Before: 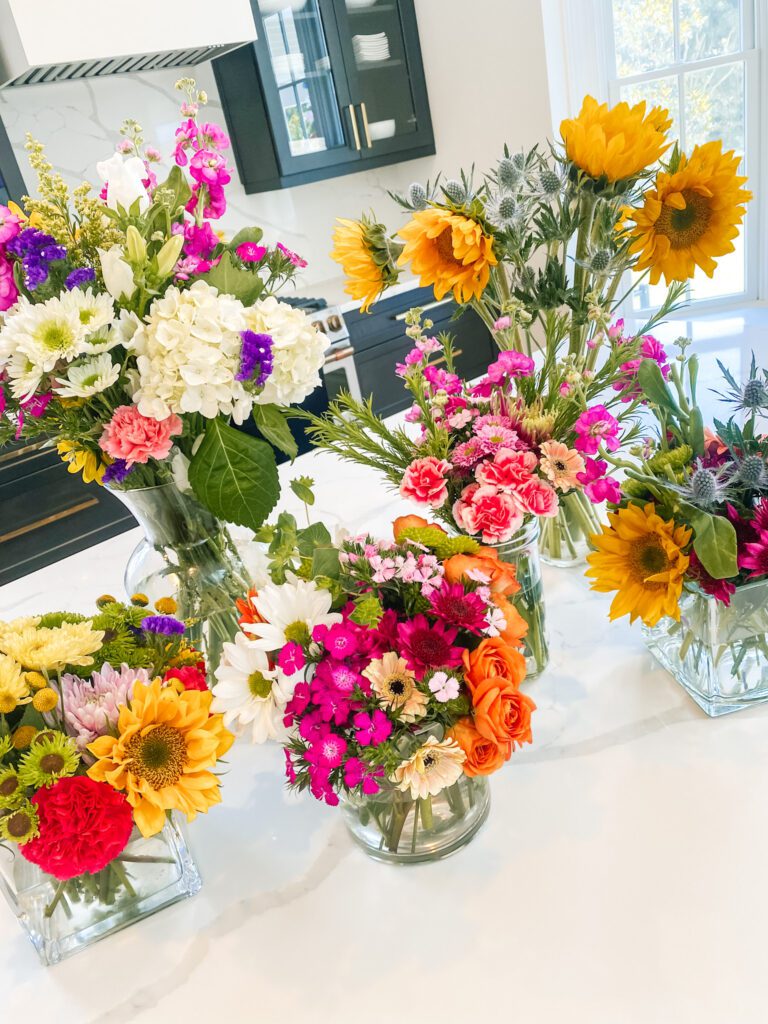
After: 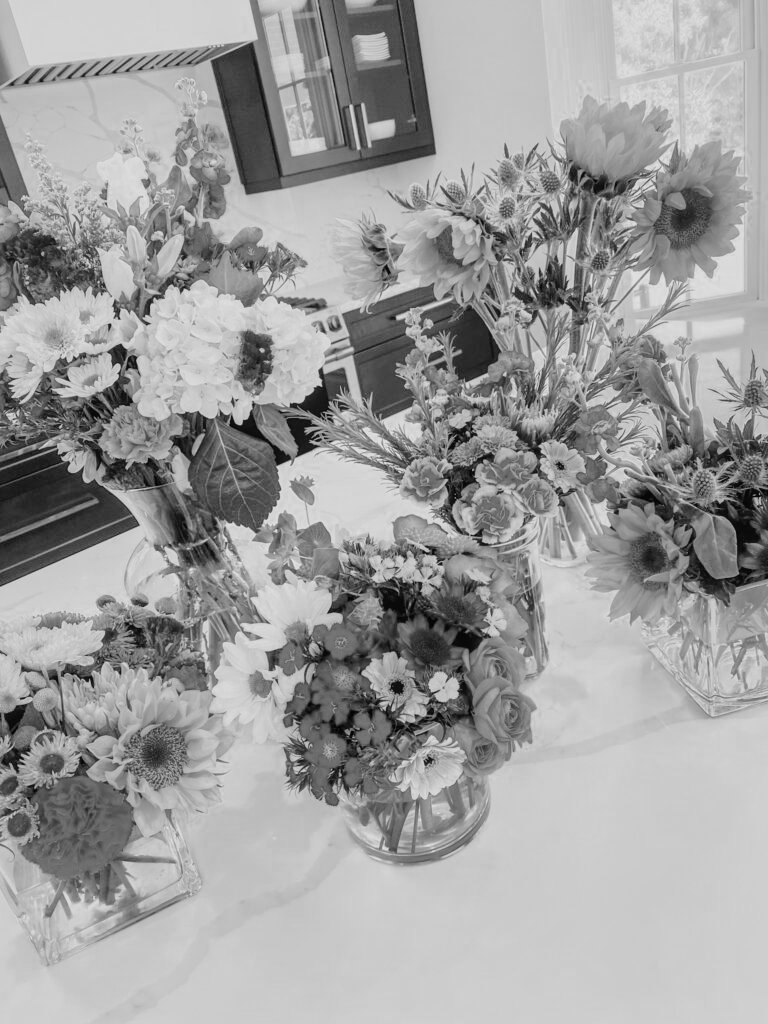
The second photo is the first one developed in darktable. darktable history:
local contrast: detail 110%
exposure: black level correction 0, exposure 0.7 EV, compensate exposure bias true, compensate highlight preservation false
contrast brightness saturation: brightness -0.25, saturation 0.2
filmic rgb: black relative exposure -7.15 EV, white relative exposure 5.36 EV, hardness 3.02
shadows and highlights: on, module defaults
color balance rgb: shadows lift › chroma 2%, shadows lift › hue 135.47°, highlights gain › chroma 2%, highlights gain › hue 291.01°, global offset › luminance 0.5%, perceptual saturation grading › global saturation -10.8%, perceptual saturation grading › highlights -26.83%, perceptual saturation grading › shadows 21.25%, perceptual brilliance grading › highlights 17.77%, perceptual brilliance grading › mid-tones 31.71%, perceptual brilliance grading › shadows -31.01%, global vibrance 24.91%
monochrome: a -35.87, b 49.73, size 1.7
rotate and perspective: automatic cropping off
